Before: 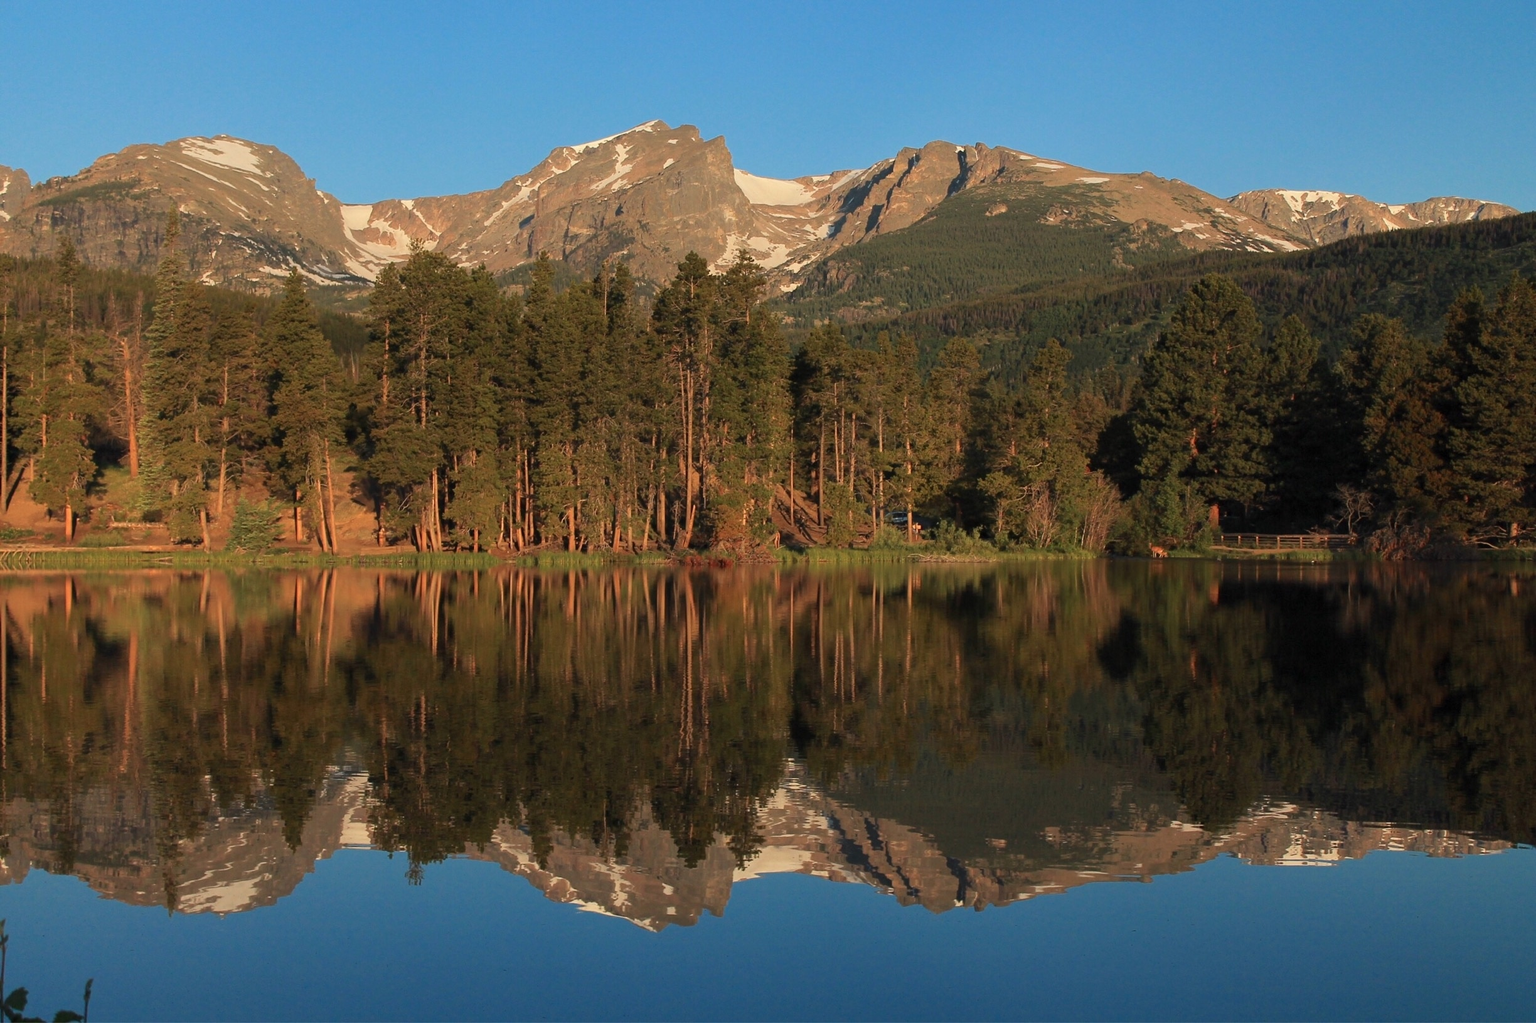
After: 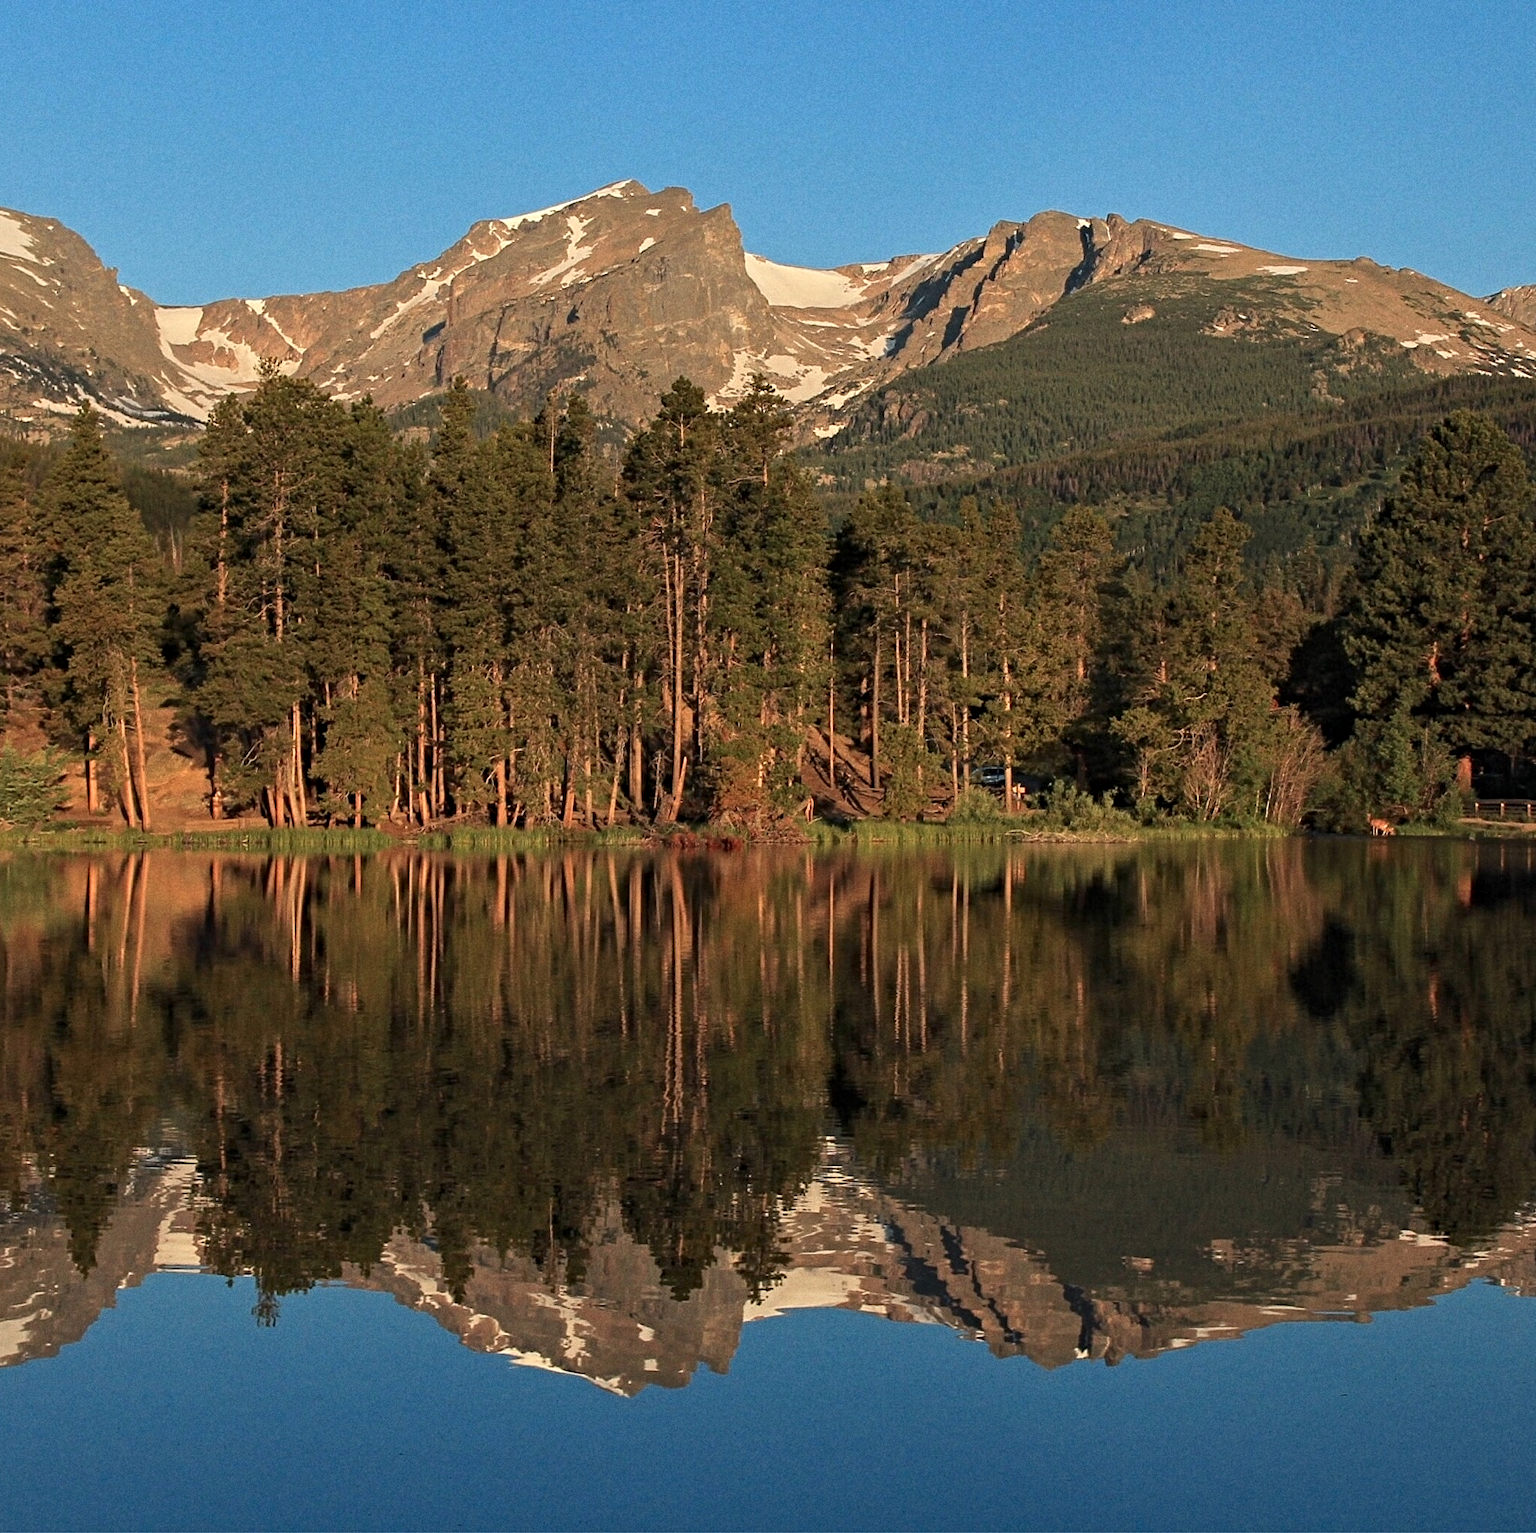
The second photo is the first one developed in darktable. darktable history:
grain: coarseness 7.08 ISO, strength 21.67%, mid-tones bias 59.58%
crop and rotate: left 15.446%, right 17.836%
contrast equalizer: octaves 7, y [[0.502, 0.517, 0.543, 0.576, 0.611, 0.631], [0.5 ×6], [0.5 ×6], [0 ×6], [0 ×6]]
